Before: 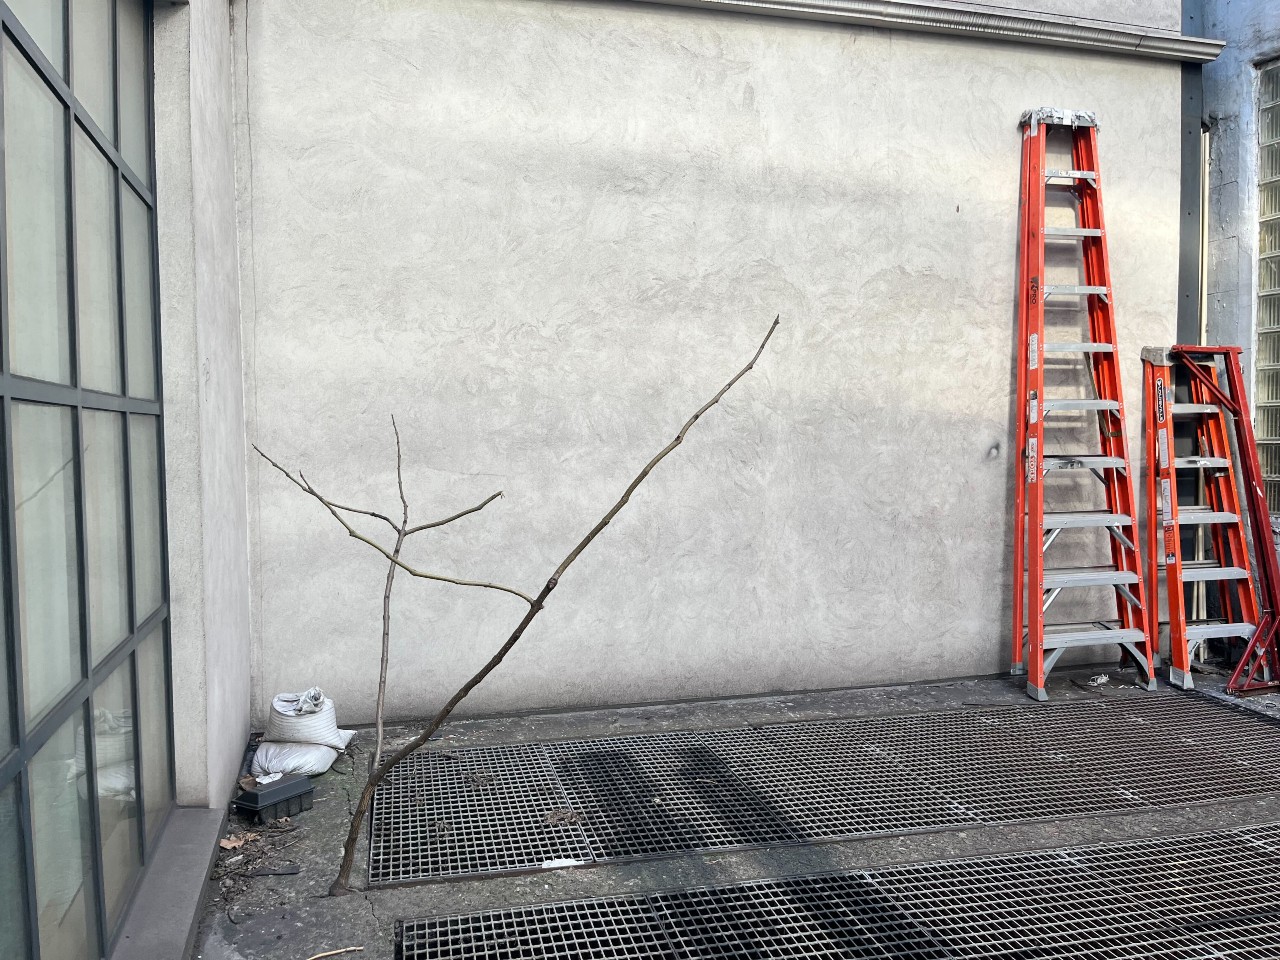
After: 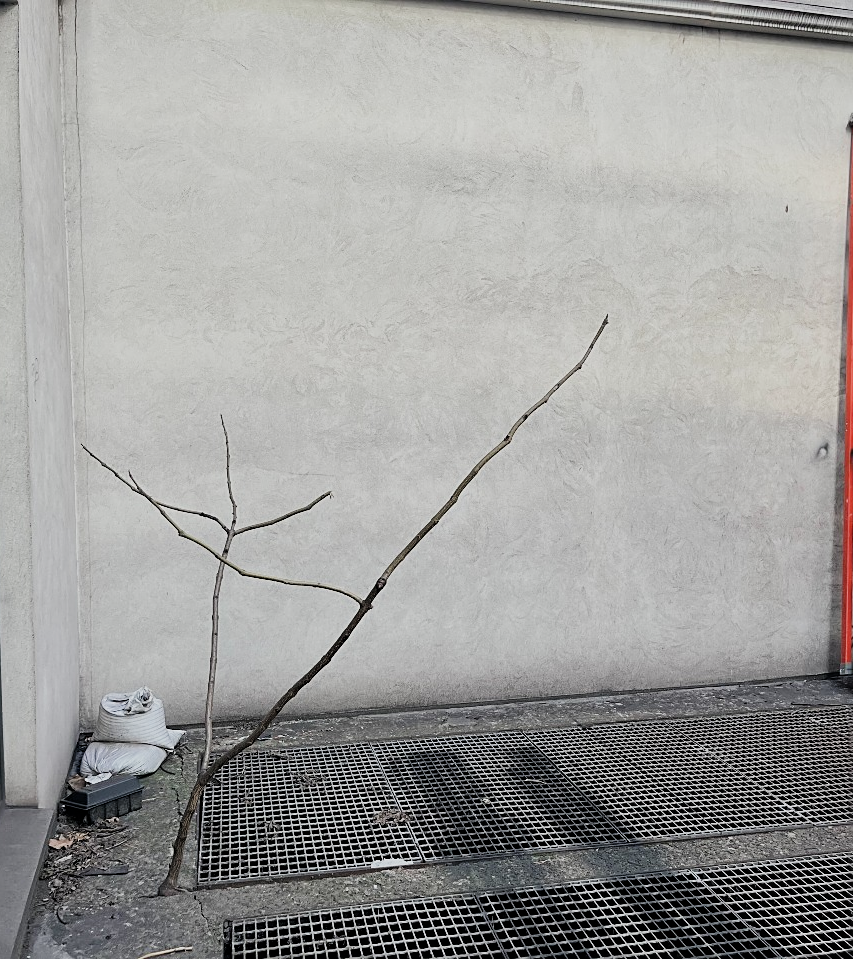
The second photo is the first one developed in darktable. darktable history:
filmic rgb: black relative exposure -7.65 EV, white relative exposure 4.56 EV, hardness 3.61
crop and rotate: left 13.409%, right 19.924%
sharpen: on, module defaults
exposure: exposure -0.01 EV, compensate highlight preservation false
